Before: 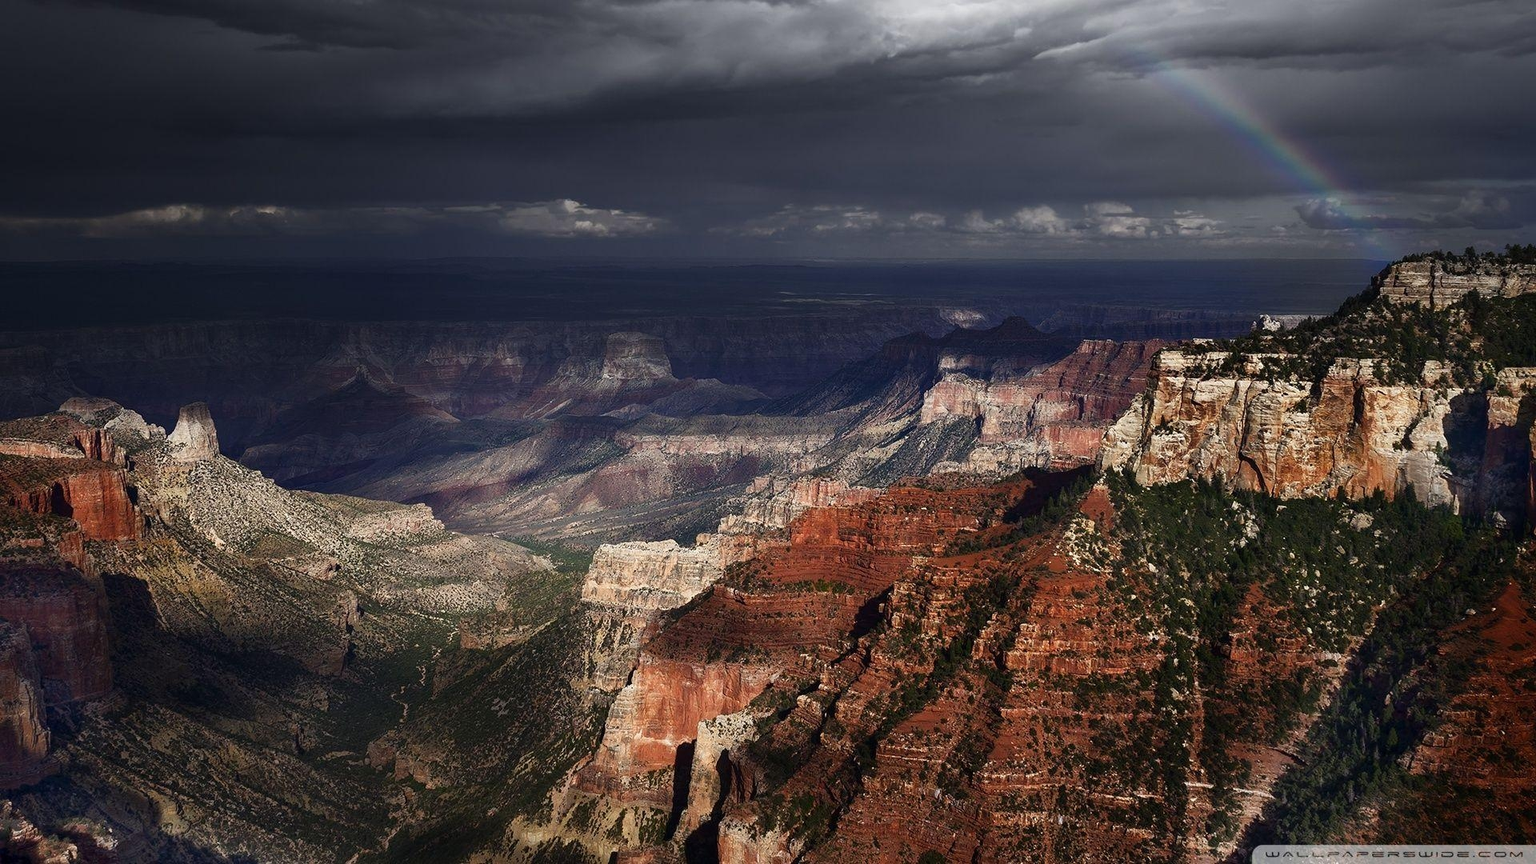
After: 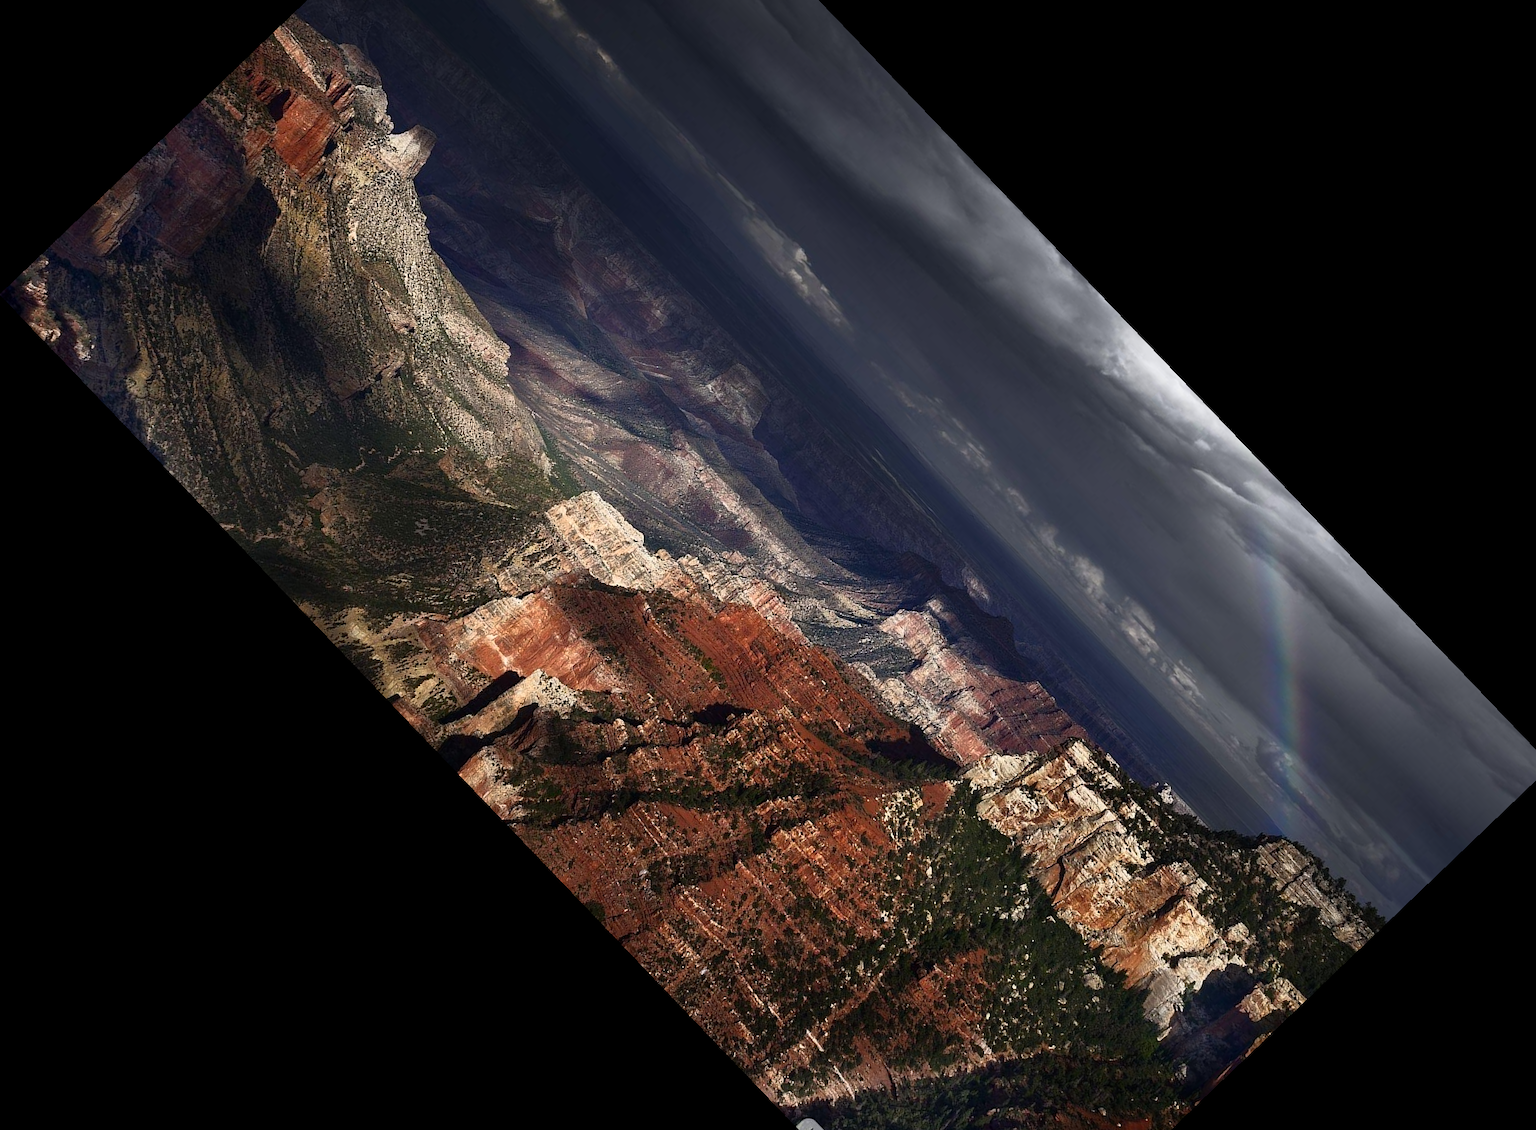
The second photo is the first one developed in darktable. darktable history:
crop and rotate: angle -46.26°, top 16.234%, right 0.912%, bottom 11.704%
base curve: curves: ch0 [(0, 0) (0.257, 0.25) (0.482, 0.586) (0.757, 0.871) (1, 1)]
